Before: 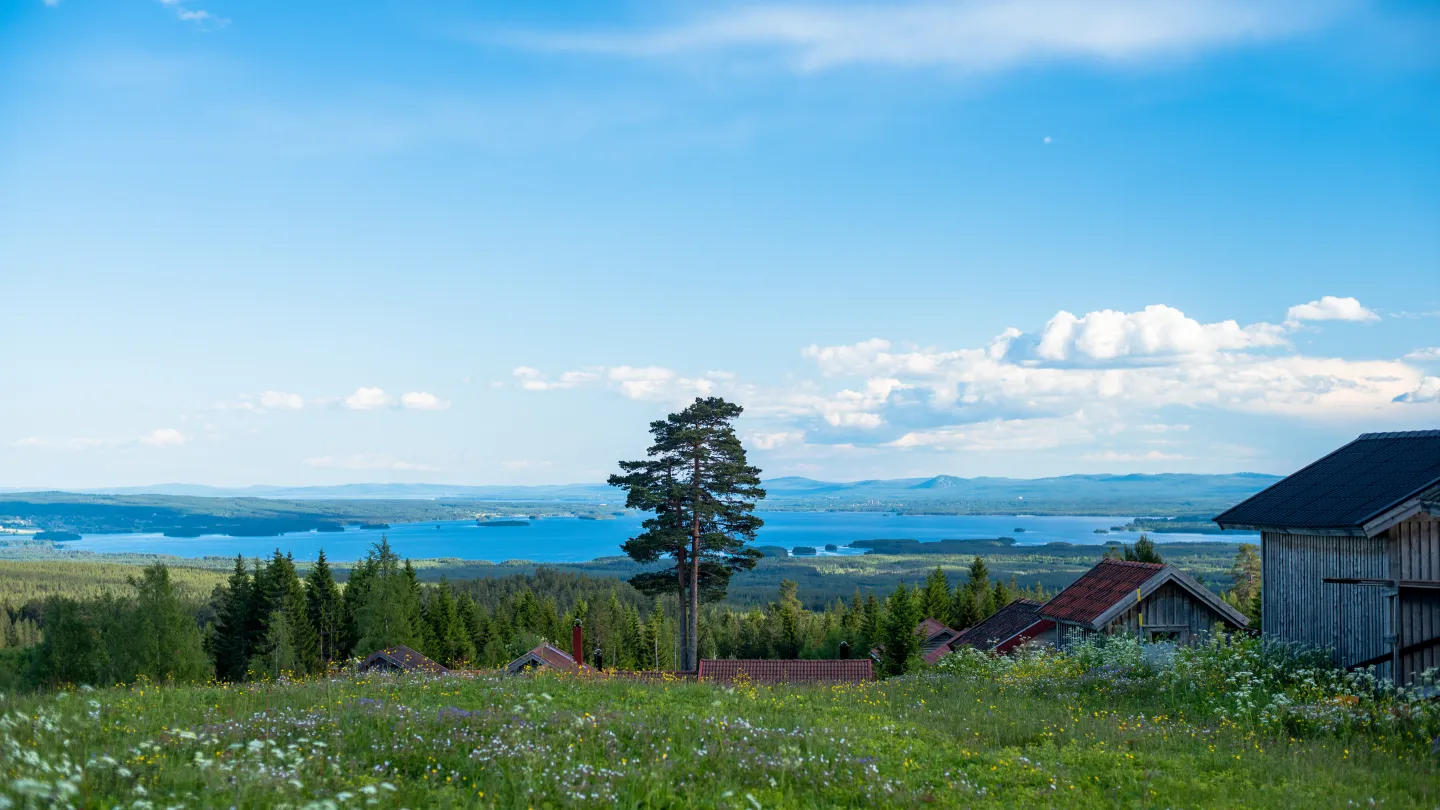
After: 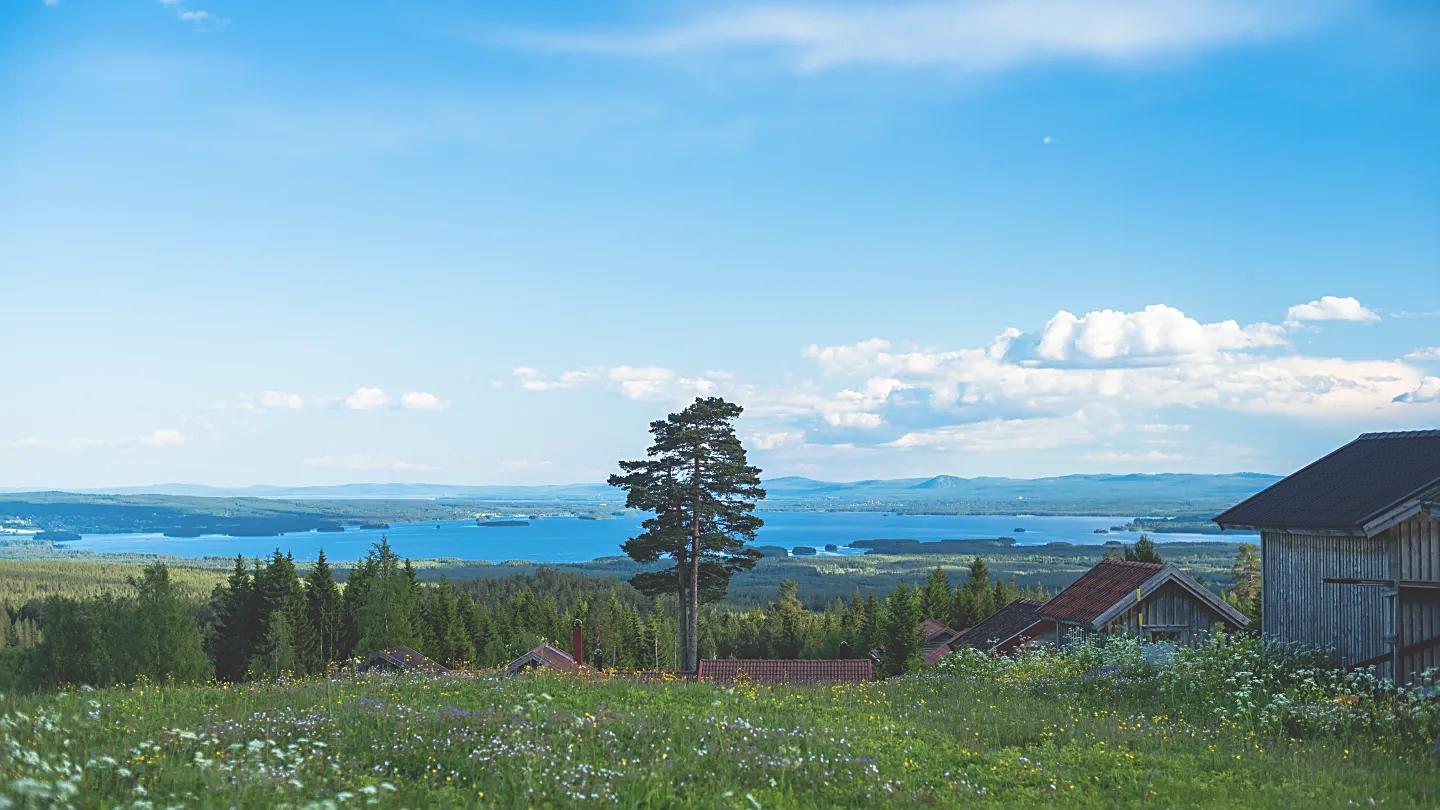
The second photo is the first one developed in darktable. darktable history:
sharpen: amount 0.572
exposure: black level correction -0.028, compensate highlight preservation false
